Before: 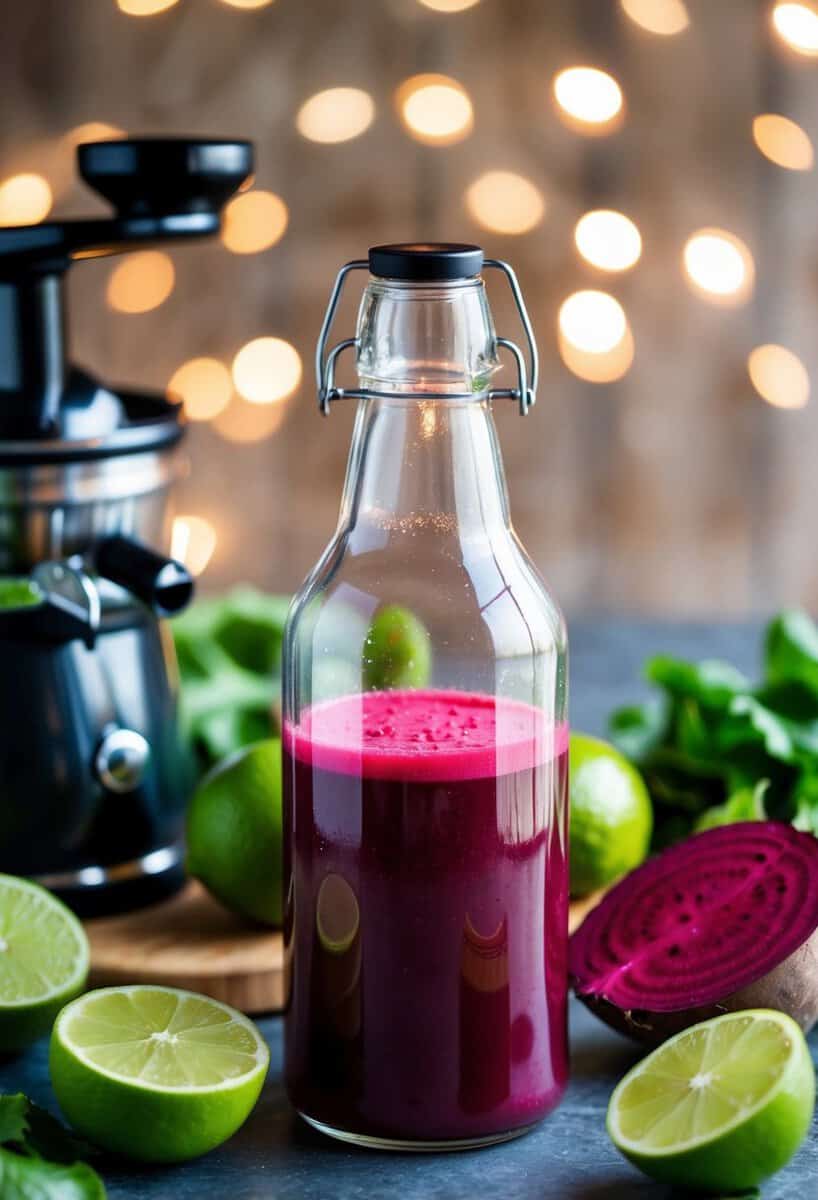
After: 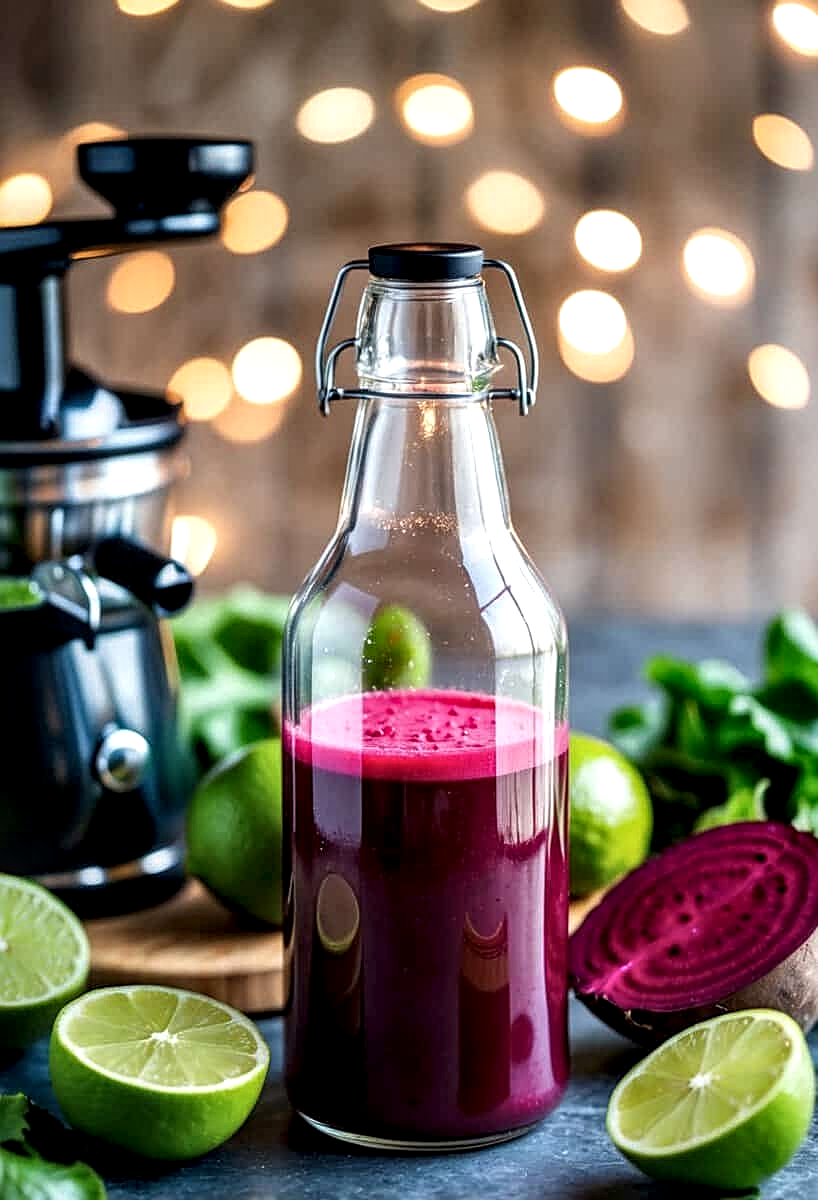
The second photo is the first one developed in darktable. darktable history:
sharpen: on, module defaults
local contrast: detail 160%
